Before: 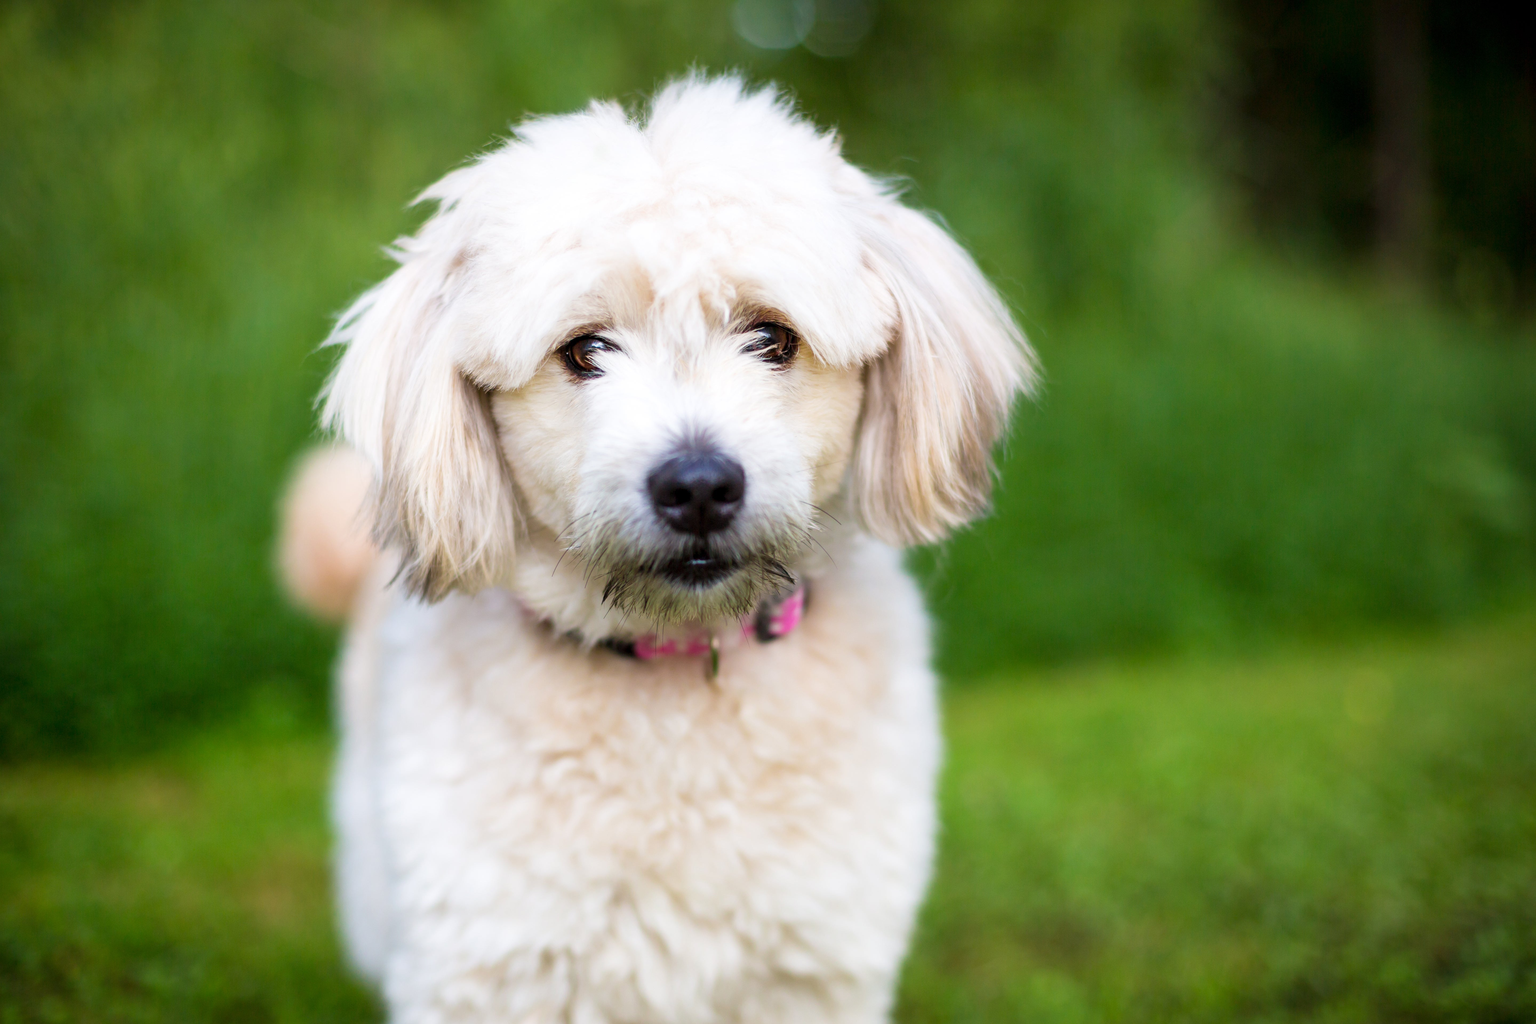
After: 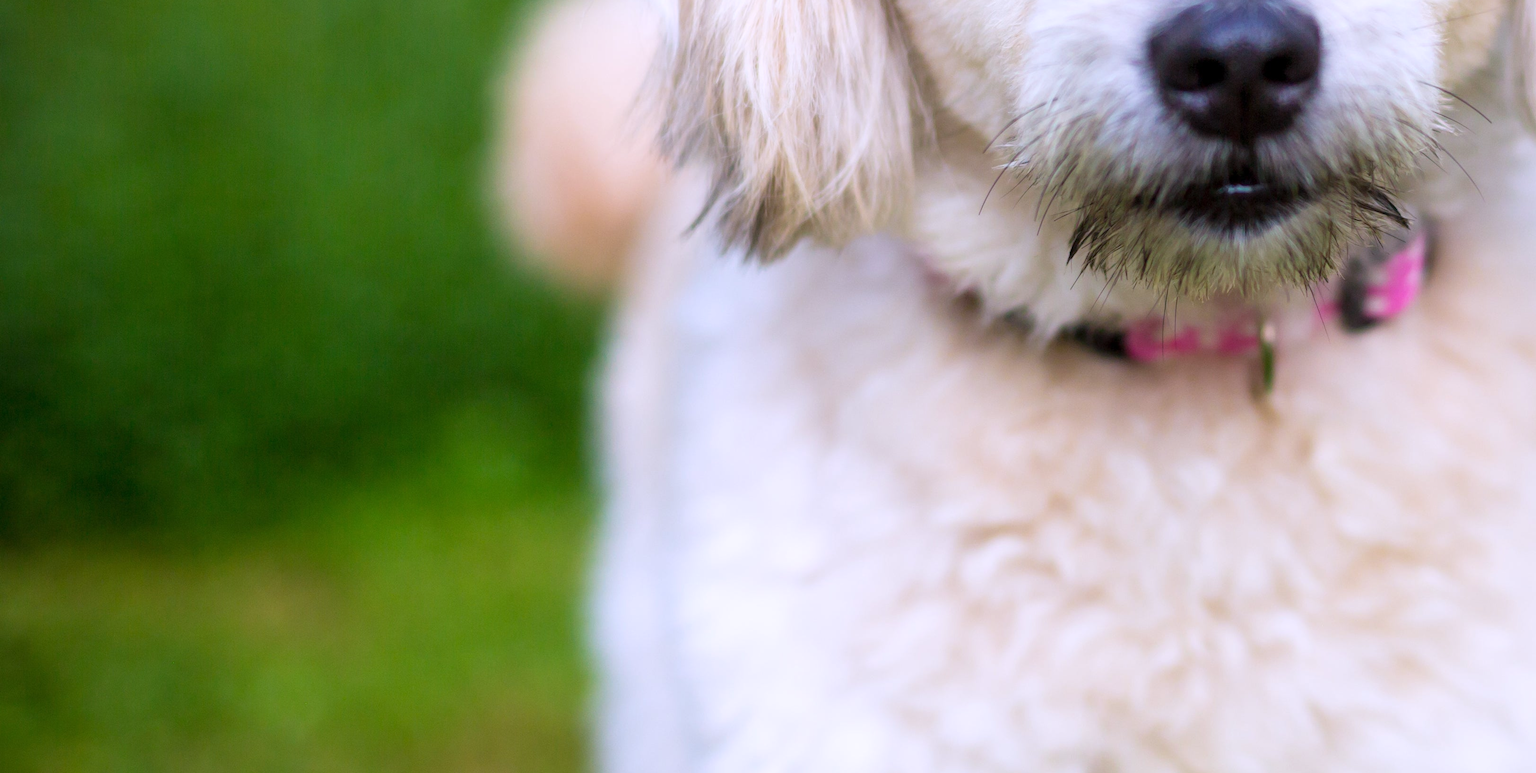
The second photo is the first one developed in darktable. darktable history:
white balance: red 1.004, blue 1.096
crop: top 44.483%, right 43.593%, bottom 12.892%
